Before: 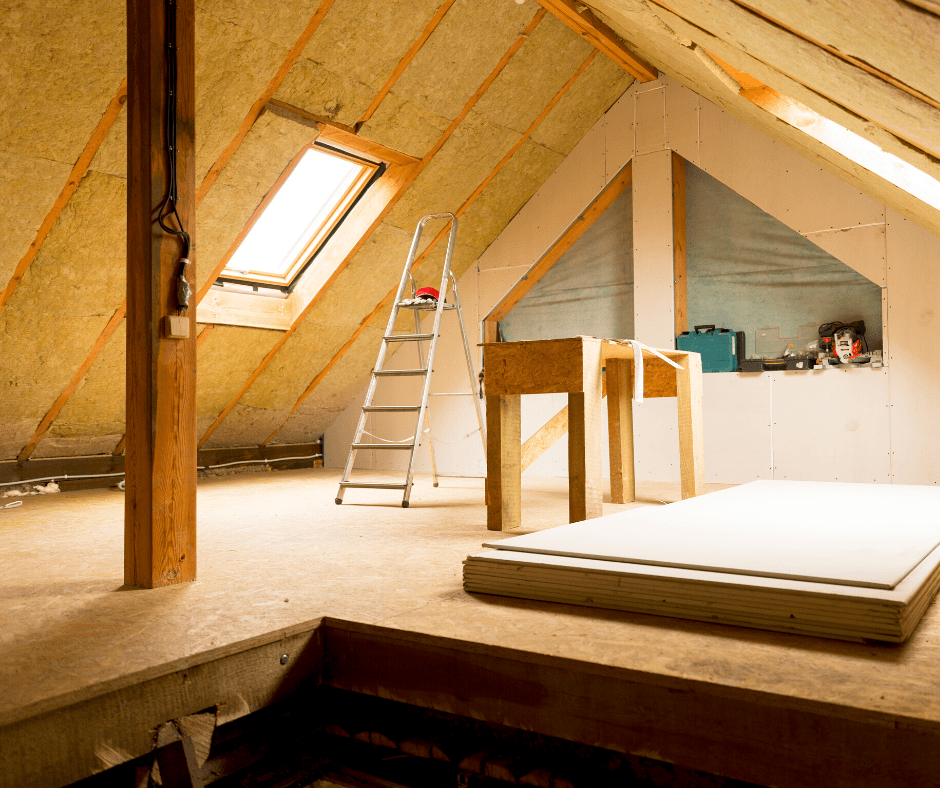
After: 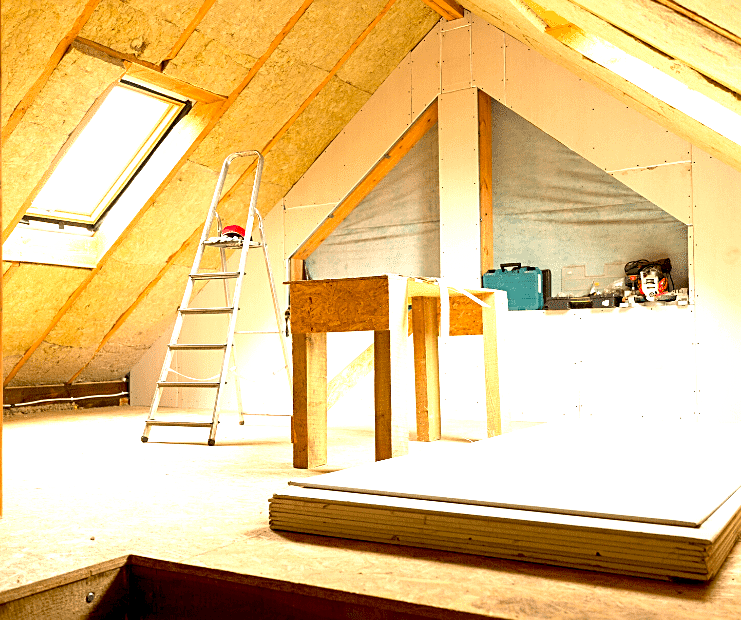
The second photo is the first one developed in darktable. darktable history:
crop and rotate: left 20.74%, top 7.912%, right 0.375%, bottom 13.378%
tone equalizer: on, module defaults
sharpen: on, module defaults
exposure: black level correction 0.008, exposure 0.979 EV, compensate highlight preservation false
